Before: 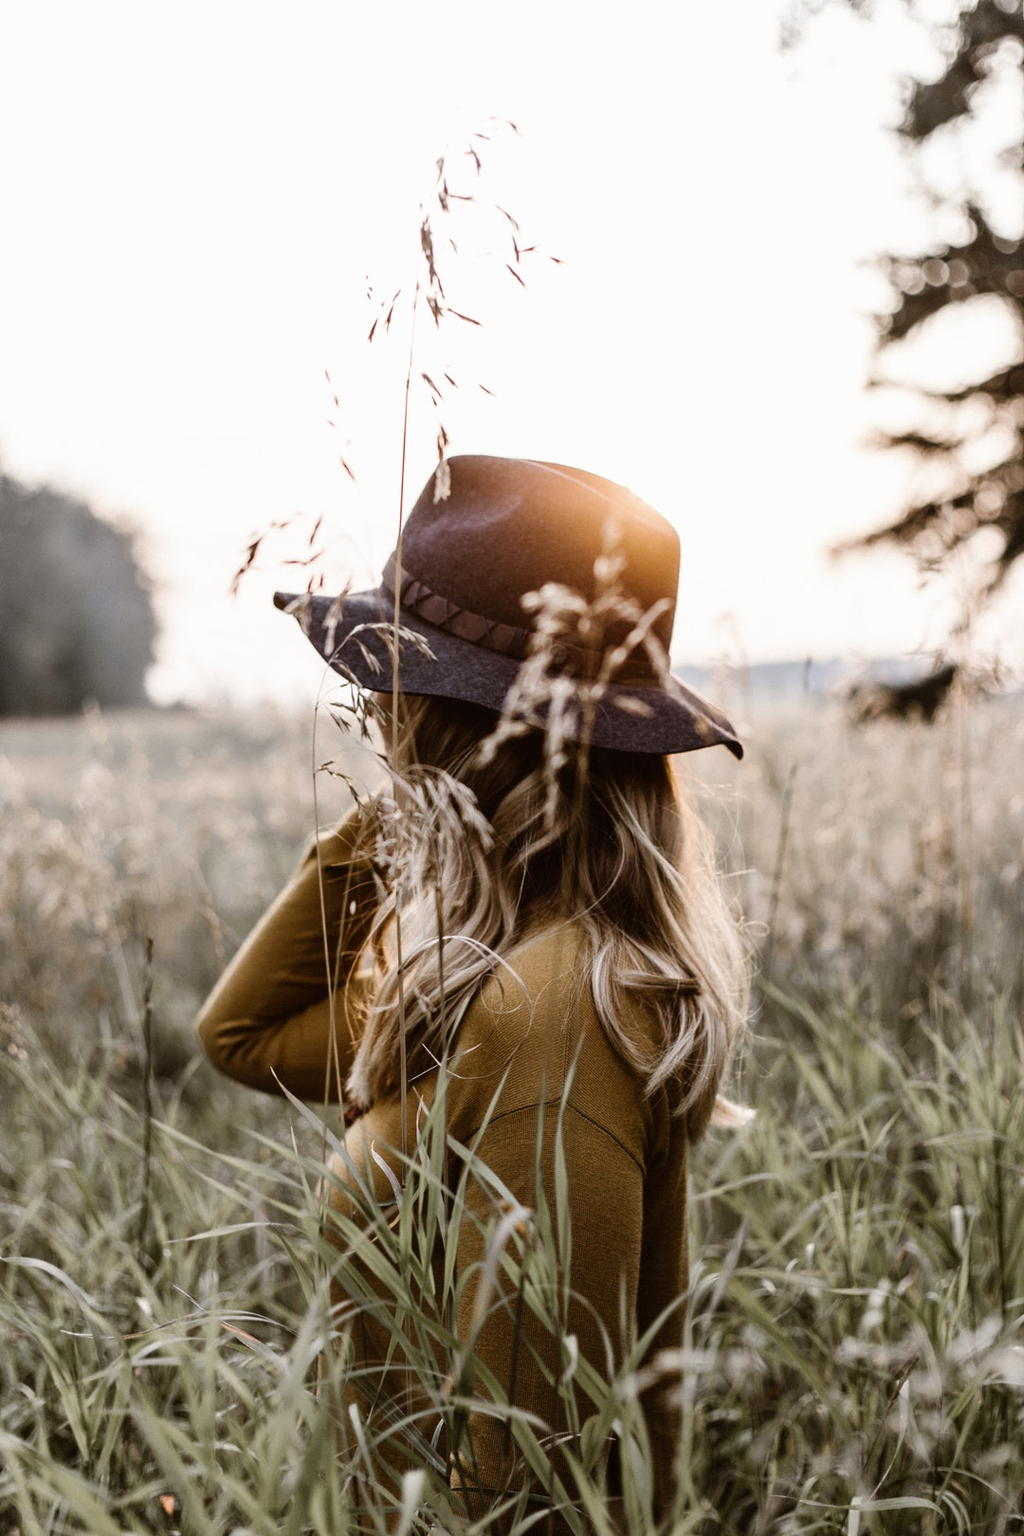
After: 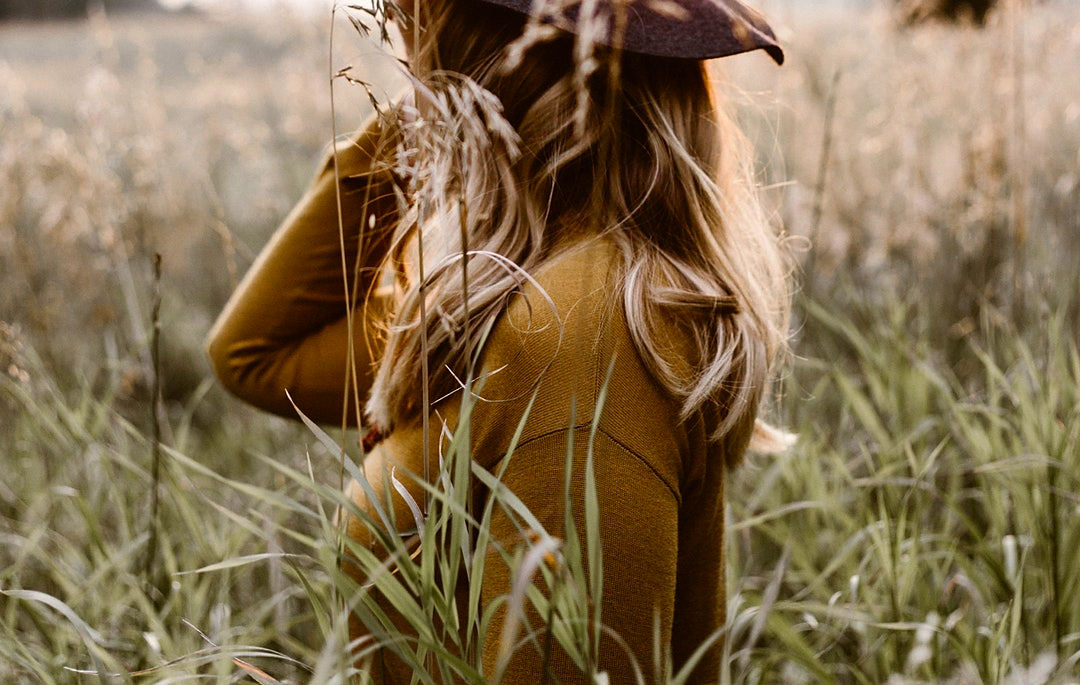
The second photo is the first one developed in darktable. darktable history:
sharpen: radius 1.011, threshold 1.02
contrast brightness saturation: saturation 0.488
crop: top 45.492%, bottom 12.176%
